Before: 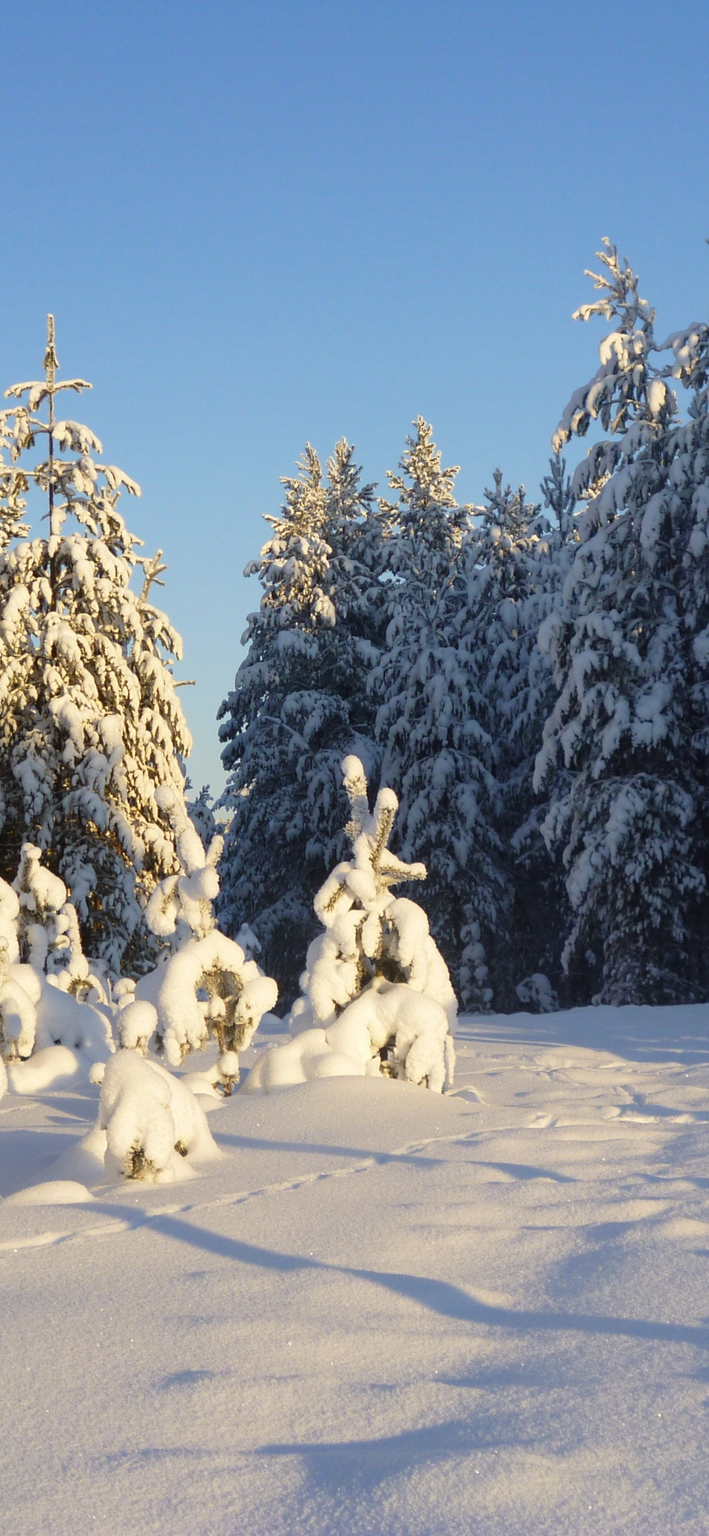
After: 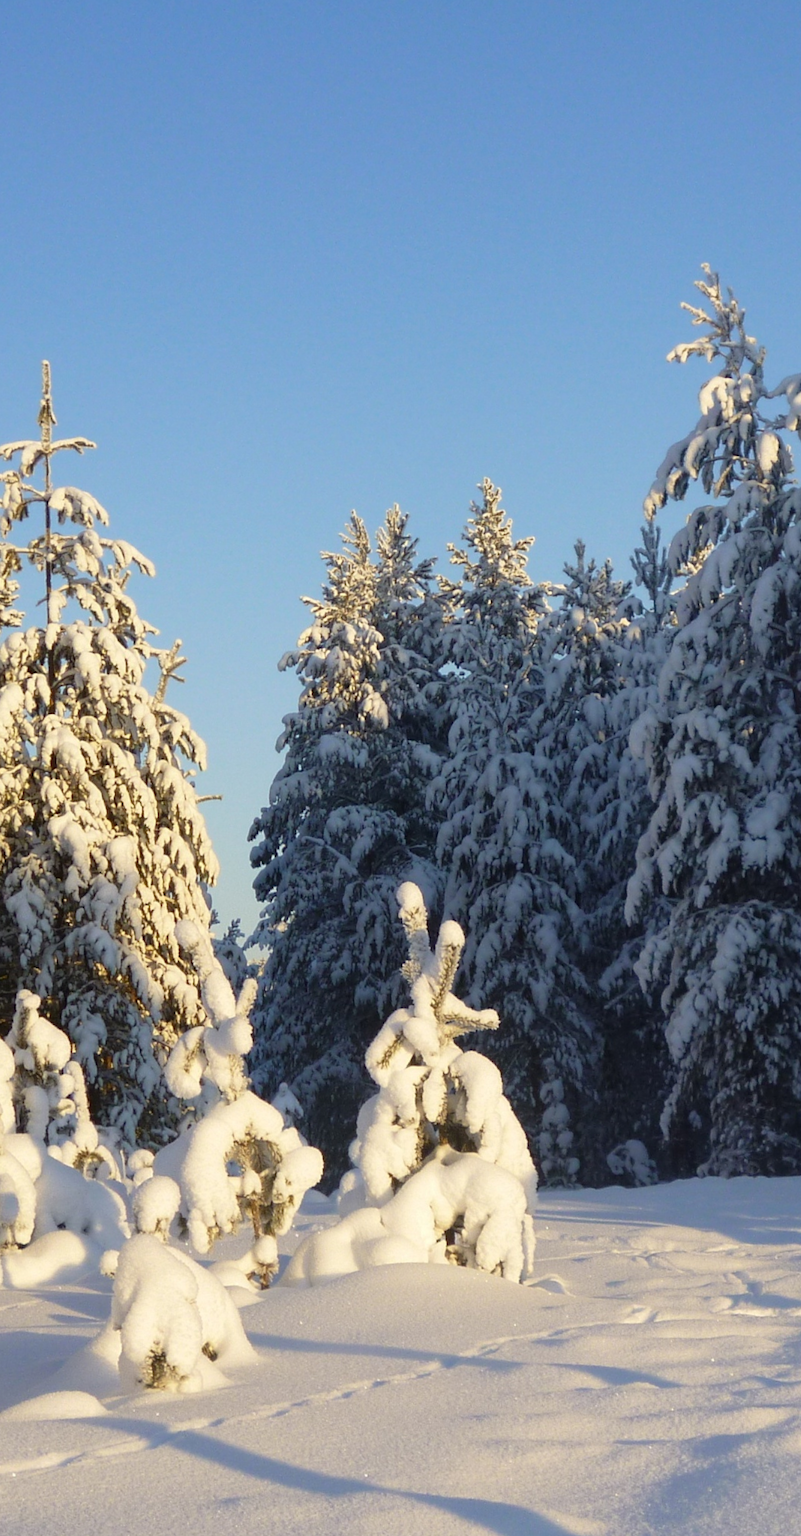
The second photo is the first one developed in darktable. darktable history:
crop and rotate: angle 0.497°, left 0.251%, right 2.954%, bottom 14.342%
